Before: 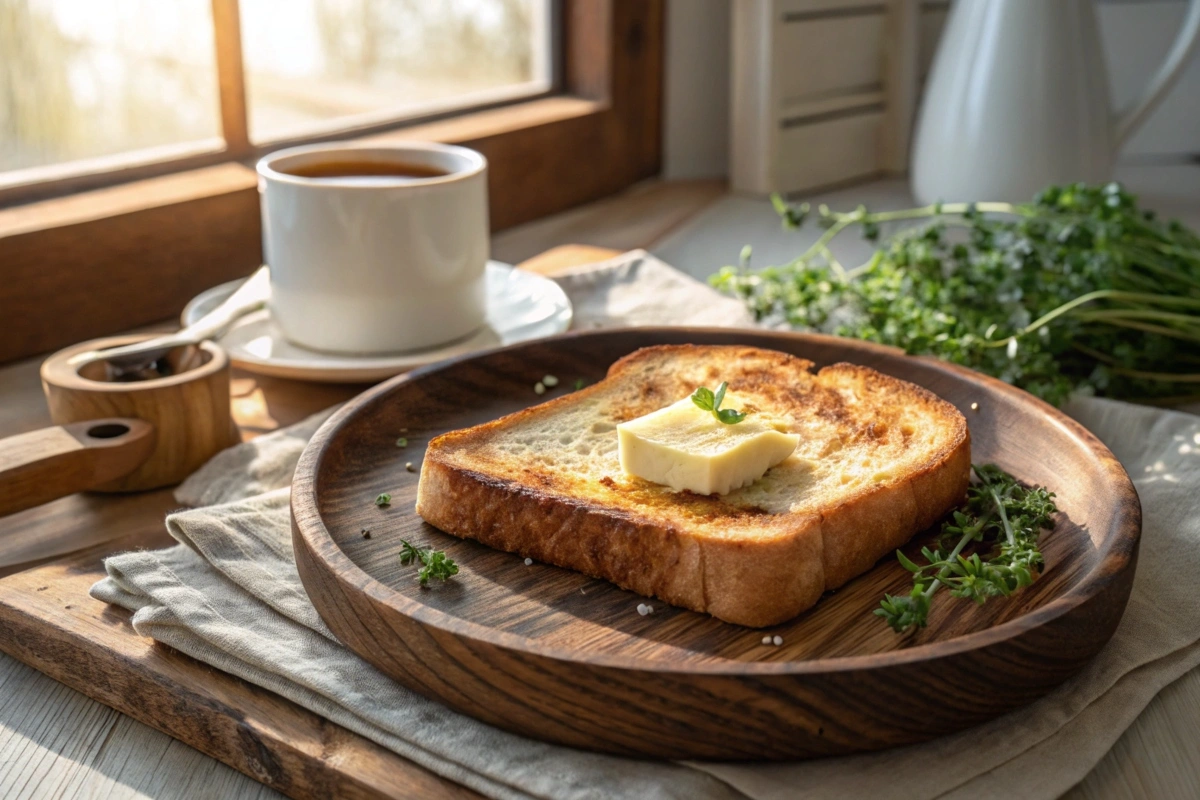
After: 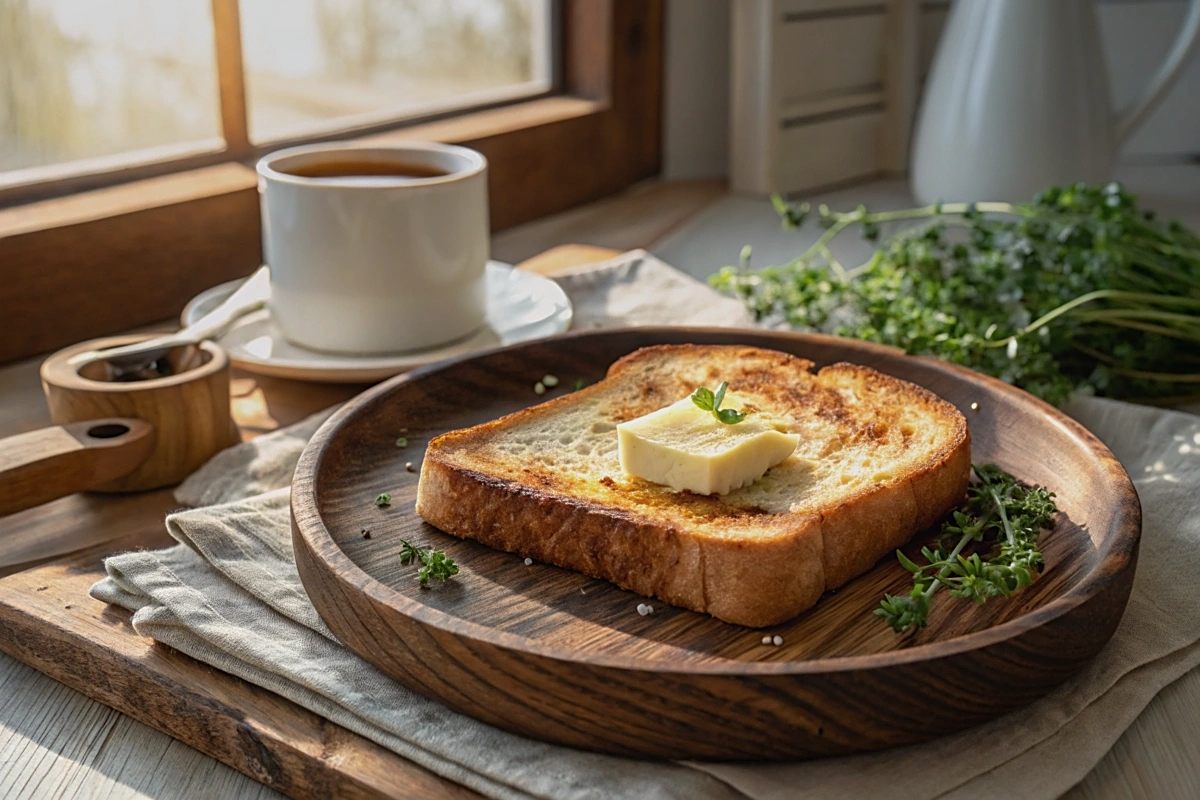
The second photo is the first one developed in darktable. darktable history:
local contrast: mode bilateral grid, contrast 100, coarseness 100, detail 91%, midtone range 0.2
graduated density: on, module defaults
sharpen: on, module defaults
